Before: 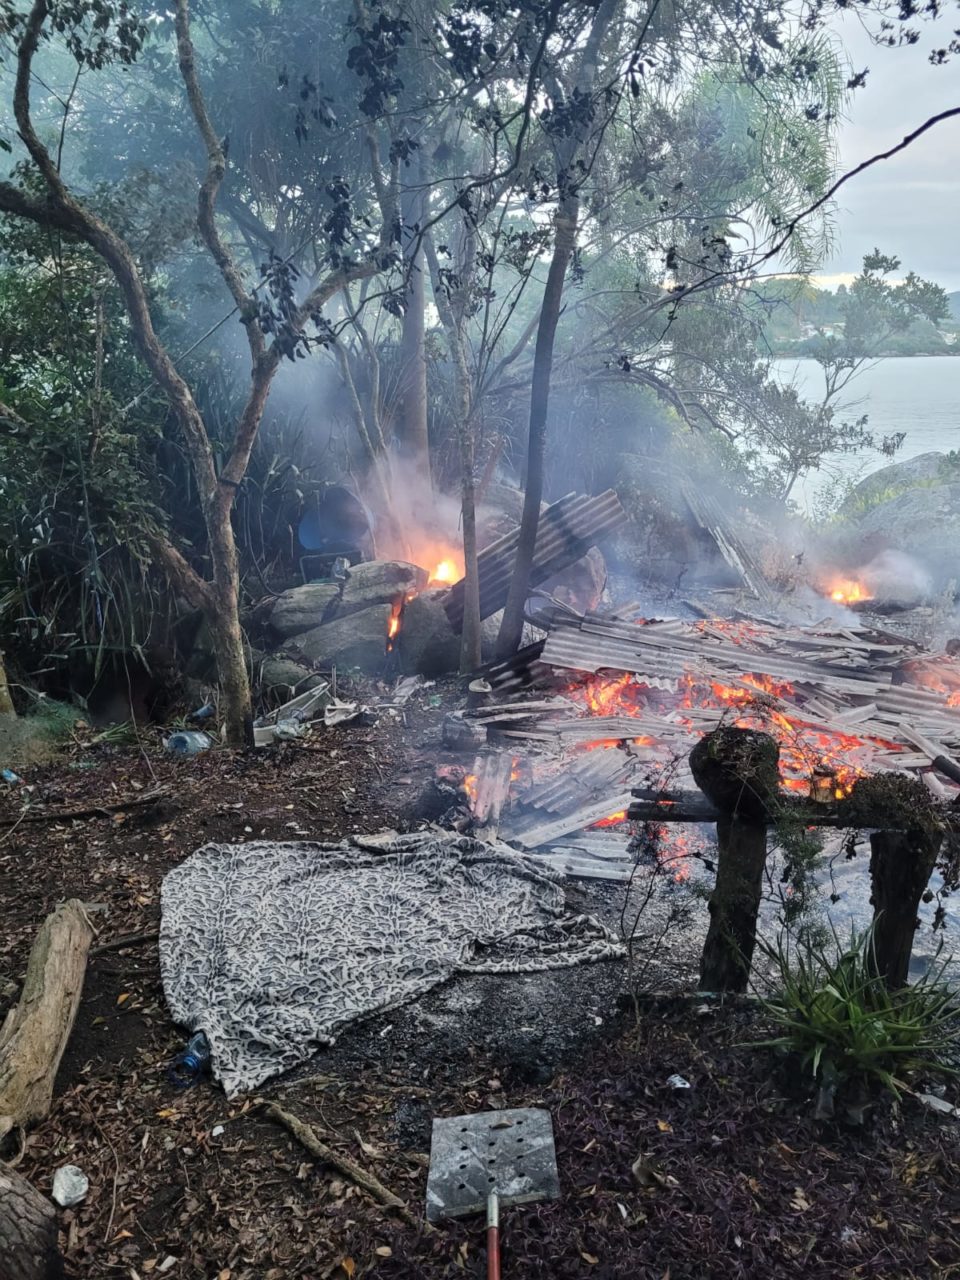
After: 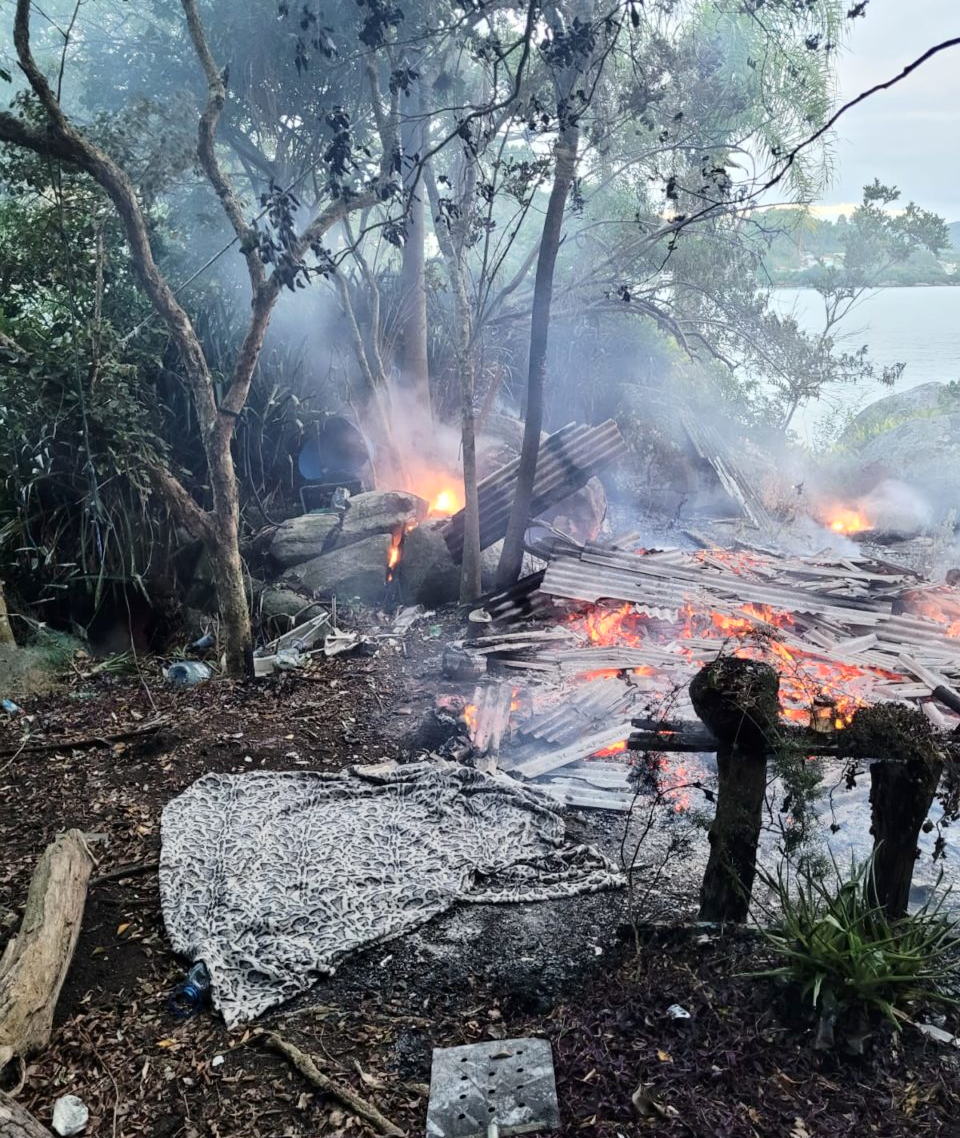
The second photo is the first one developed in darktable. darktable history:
crop and rotate: top 5.471%, bottom 5.56%
tone curve: curves: ch0 [(0, 0) (0.004, 0.001) (0.133, 0.112) (0.325, 0.362) (0.832, 0.893) (1, 1)], color space Lab, independent channels, preserve colors none
